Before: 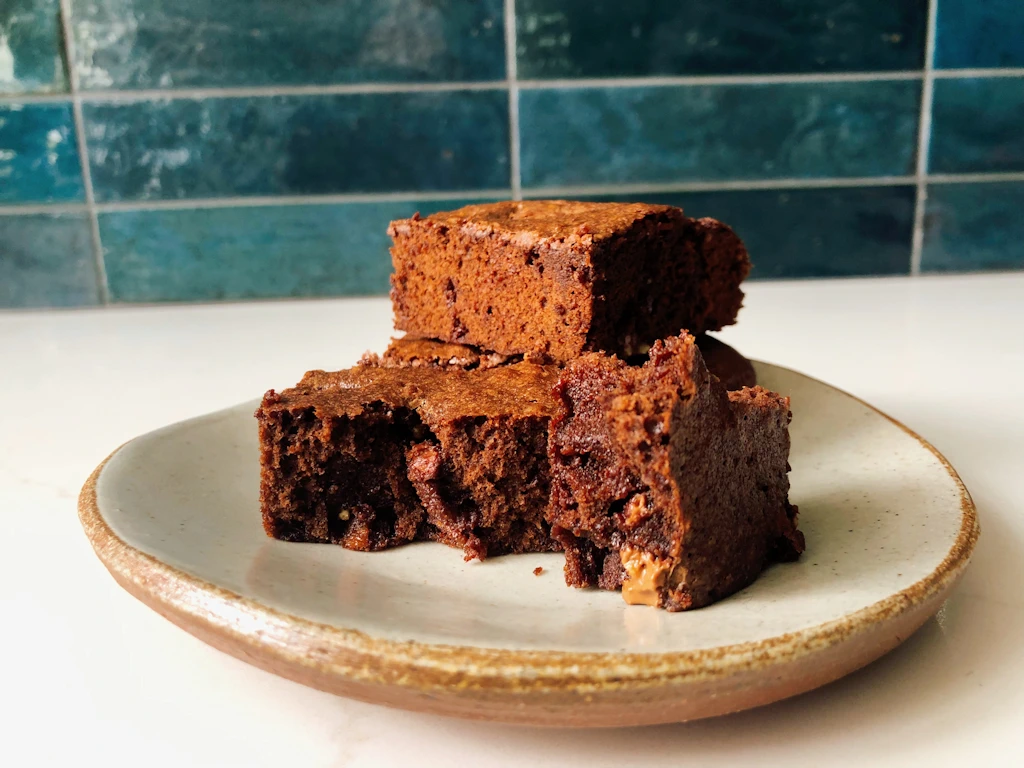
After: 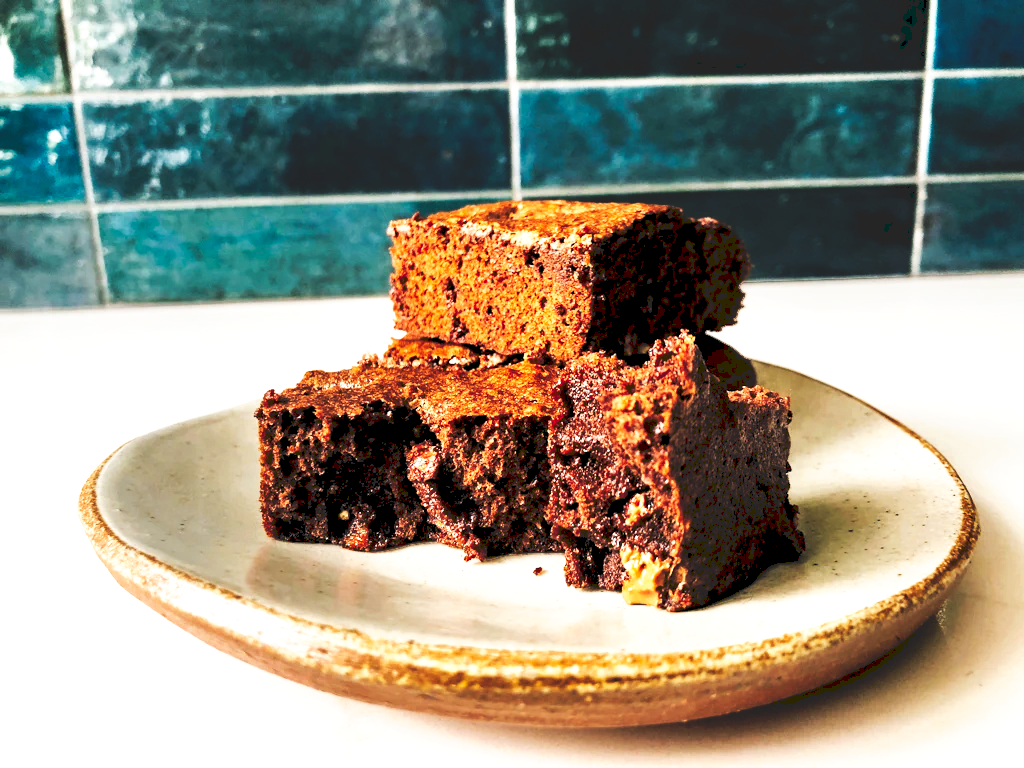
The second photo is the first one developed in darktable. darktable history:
exposure: exposure 0.4 EV, compensate highlight preservation false
contrast equalizer: y [[0.601, 0.6, 0.598, 0.598, 0.6, 0.601], [0.5 ×6], [0.5 ×6], [0 ×6], [0 ×6]]
tone curve: curves: ch0 [(0, 0) (0.003, 0.147) (0.011, 0.147) (0.025, 0.147) (0.044, 0.147) (0.069, 0.147) (0.1, 0.15) (0.136, 0.158) (0.177, 0.174) (0.224, 0.198) (0.277, 0.241) (0.335, 0.292) (0.399, 0.361) (0.468, 0.452) (0.543, 0.568) (0.623, 0.679) (0.709, 0.793) (0.801, 0.886) (0.898, 0.966) (1, 1)], preserve colors none
